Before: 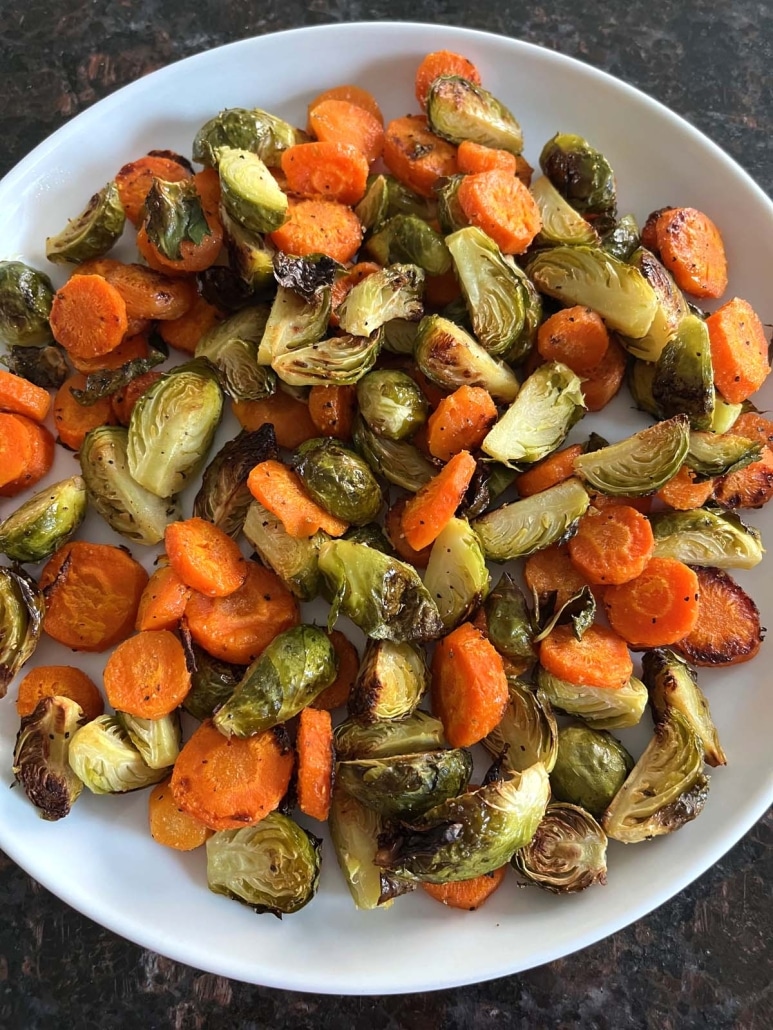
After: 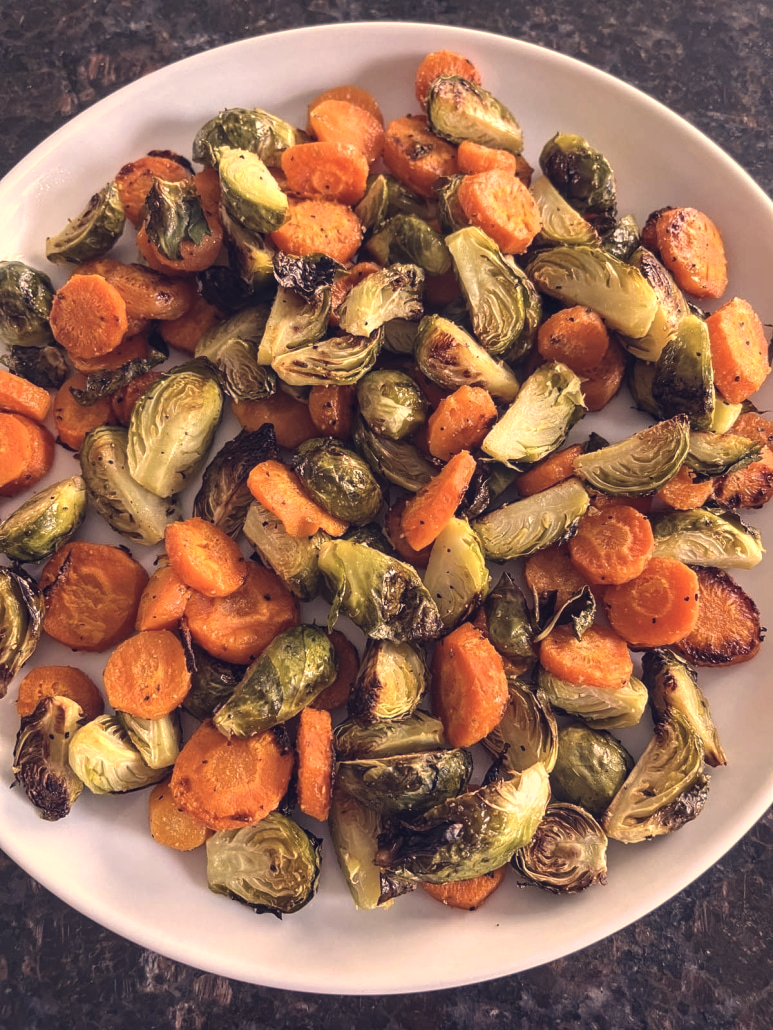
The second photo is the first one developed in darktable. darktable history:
color correction: highlights a* 20.29, highlights b* 28.07, shadows a* 3.35, shadows b* -17.66, saturation 0.732
exposure: black level correction -0.008, exposure 0.069 EV, compensate highlight preservation false
local contrast: detail 130%
